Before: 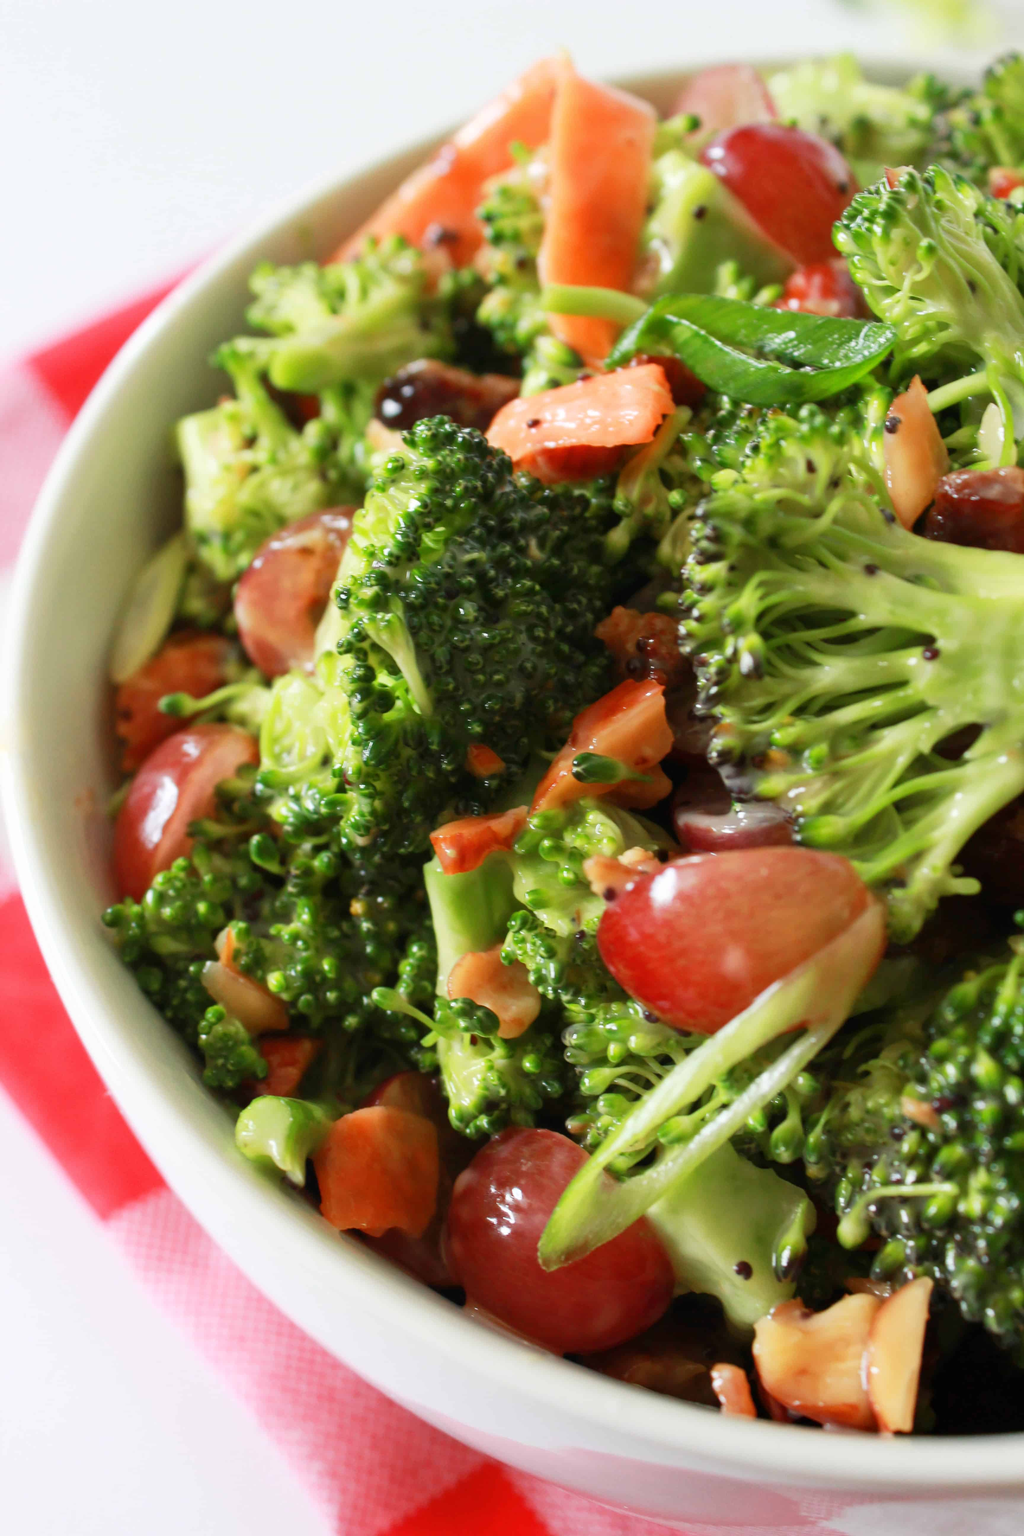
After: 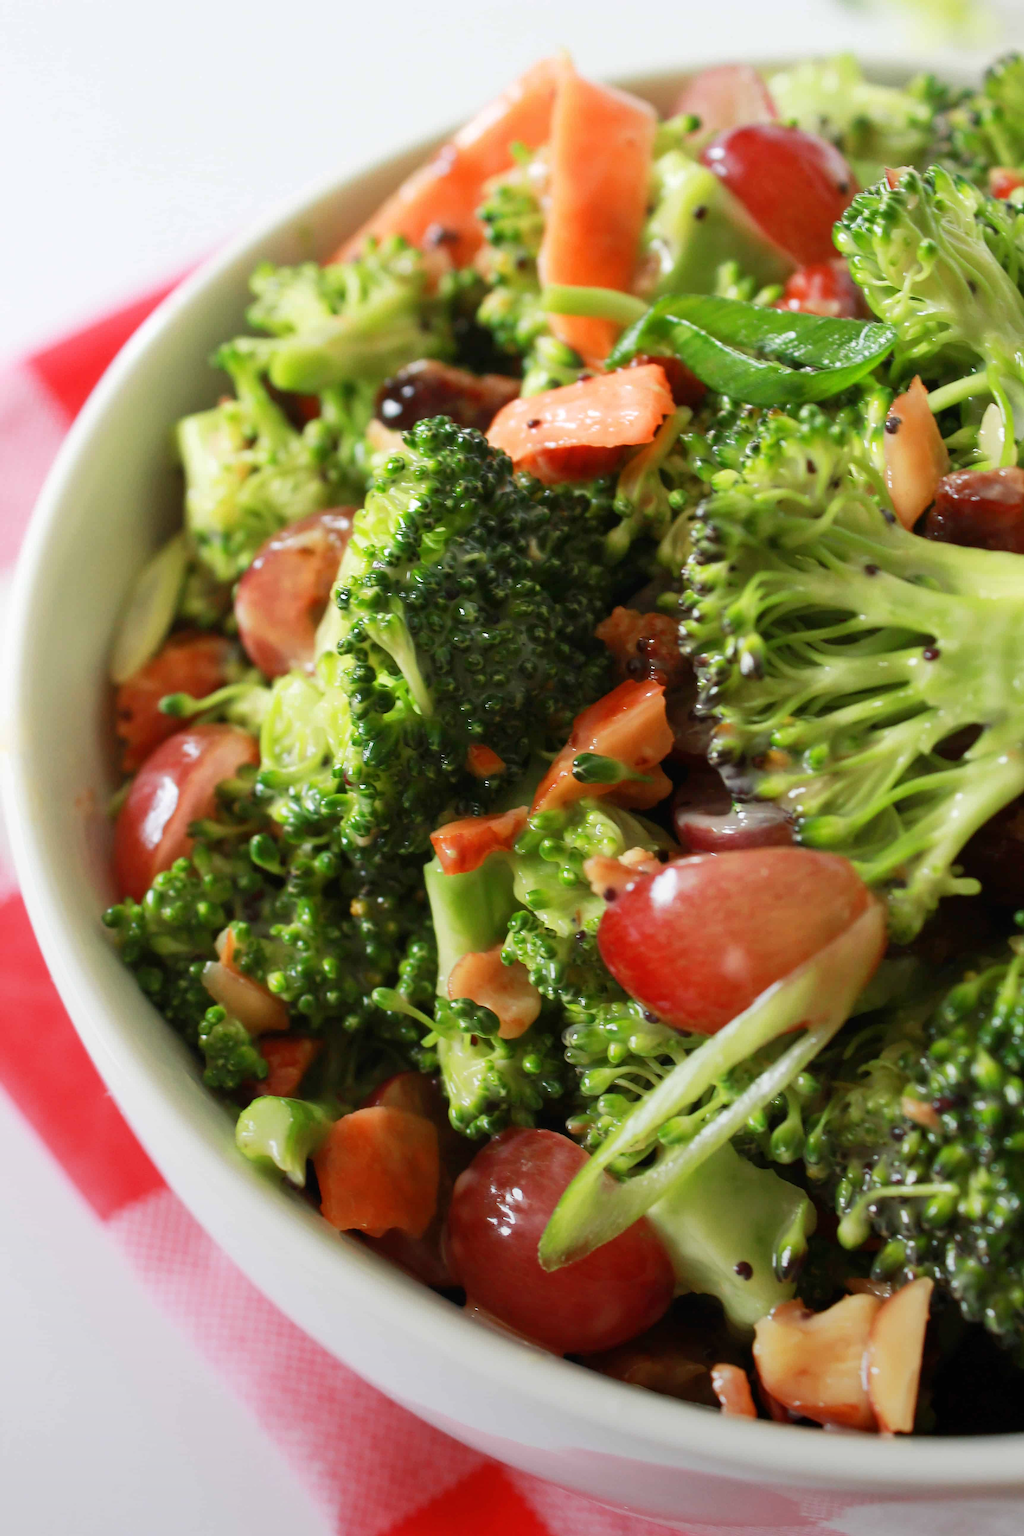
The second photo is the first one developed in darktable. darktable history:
sharpen: on, module defaults
graduated density: rotation -180°, offset 27.42
